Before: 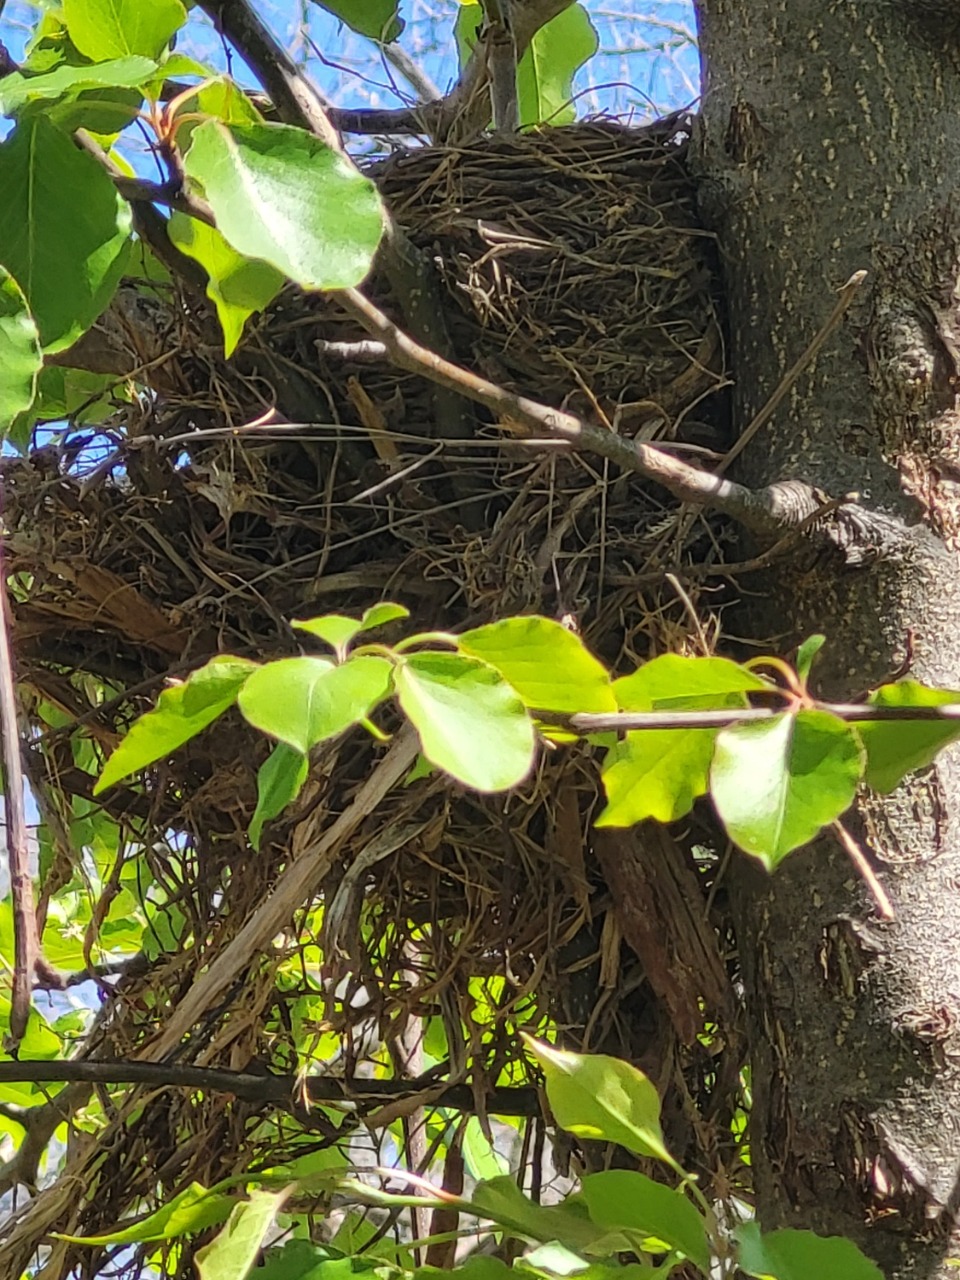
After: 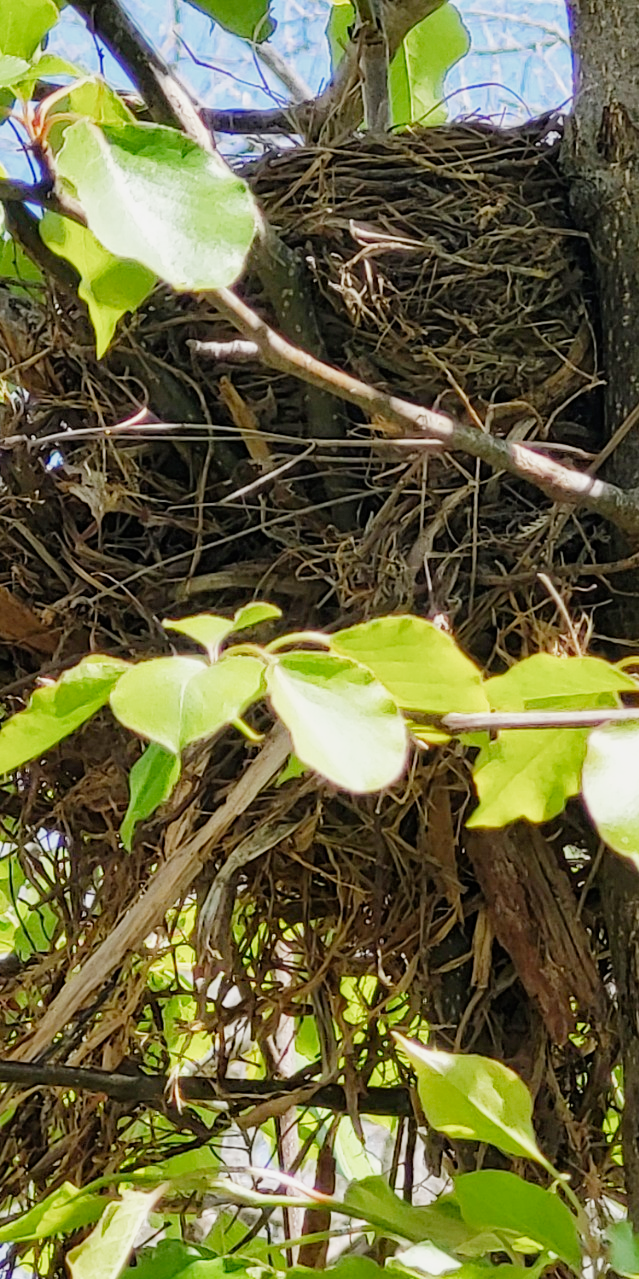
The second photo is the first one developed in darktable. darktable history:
crop and rotate: left 13.342%, right 19.991%
shadows and highlights: shadows 25, white point adjustment -3, highlights -30
exposure: black level correction 0, exposure 1.55 EV, compensate exposure bias true, compensate highlight preservation false
filmic rgb: middle gray luminance 29%, black relative exposure -10.3 EV, white relative exposure 5.5 EV, threshold 6 EV, target black luminance 0%, hardness 3.95, latitude 2.04%, contrast 1.132, highlights saturation mix 5%, shadows ↔ highlights balance 15.11%, add noise in highlights 0, preserve chrominance no, color science v3 (2019), use custom middle-gray values true, iterations of high-quality reconstruction 0, contrast in highlights soft, enable highlight reconstruction true
